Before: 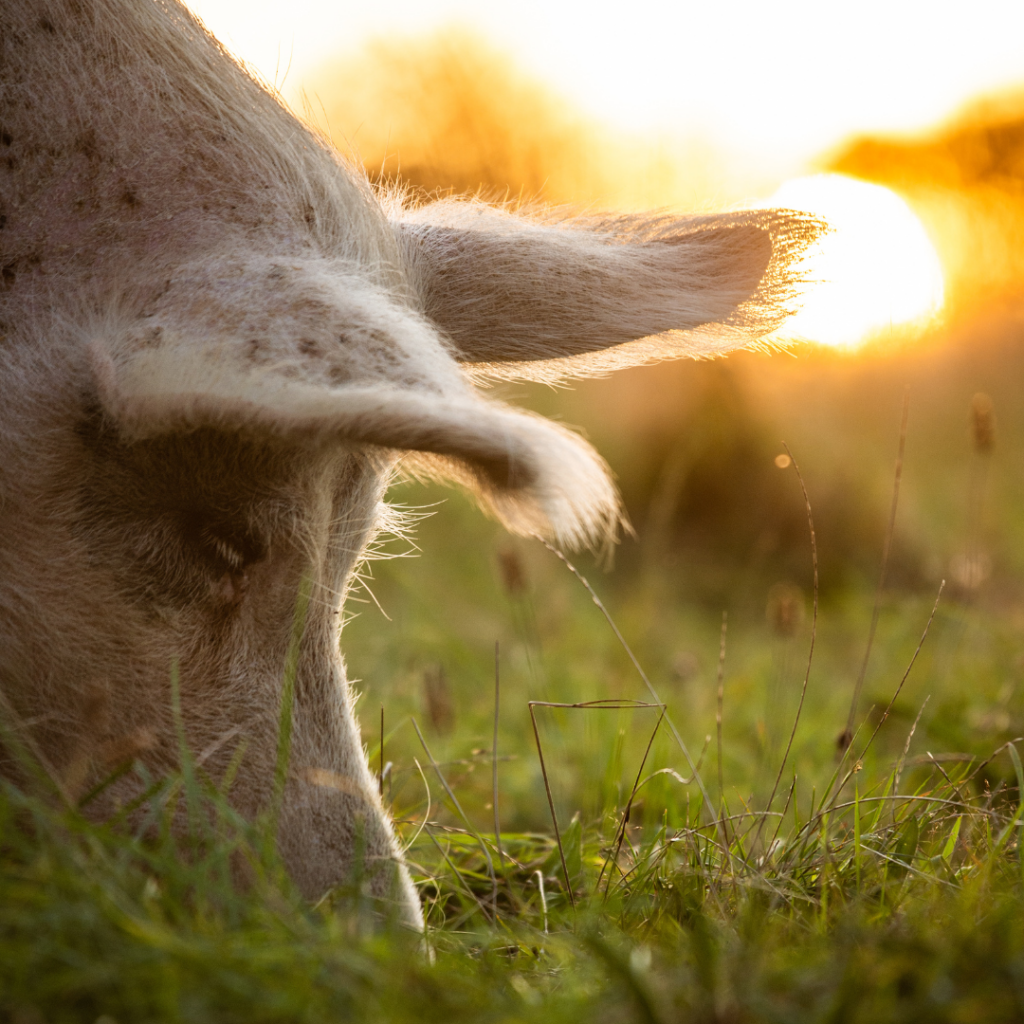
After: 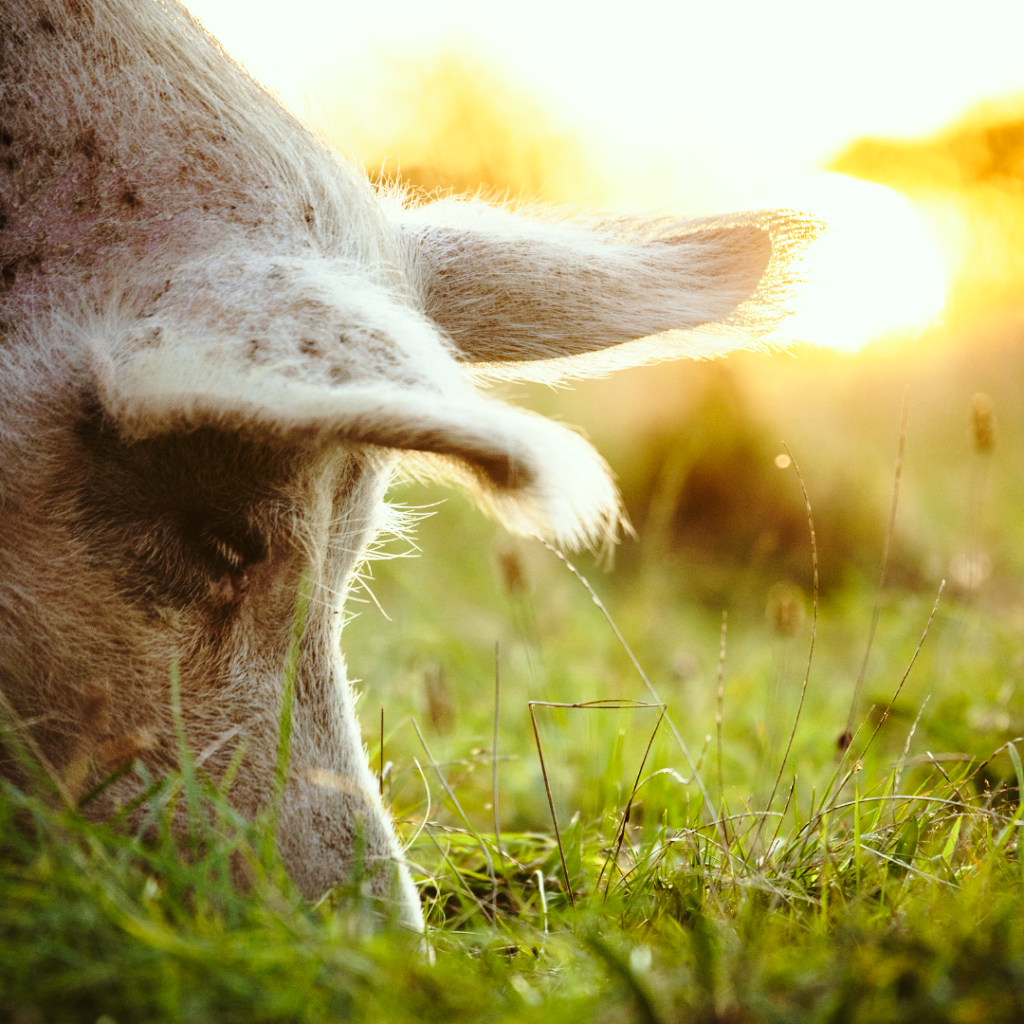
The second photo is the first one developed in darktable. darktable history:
color correction: highlights a* -4.59, highlights b* 5.06, saturation 0.936
contrast brightness saturation: contrast 0.075
color calibration: x 0.37, y 0.382, temperature 4317.86 K
base curve: curves: ch0 [(0, 0) (0.032, 0.037) (0.105, 0.228) (0.435, 0.76) (0.856, 0.983) (1, 1)], preserve colors none
